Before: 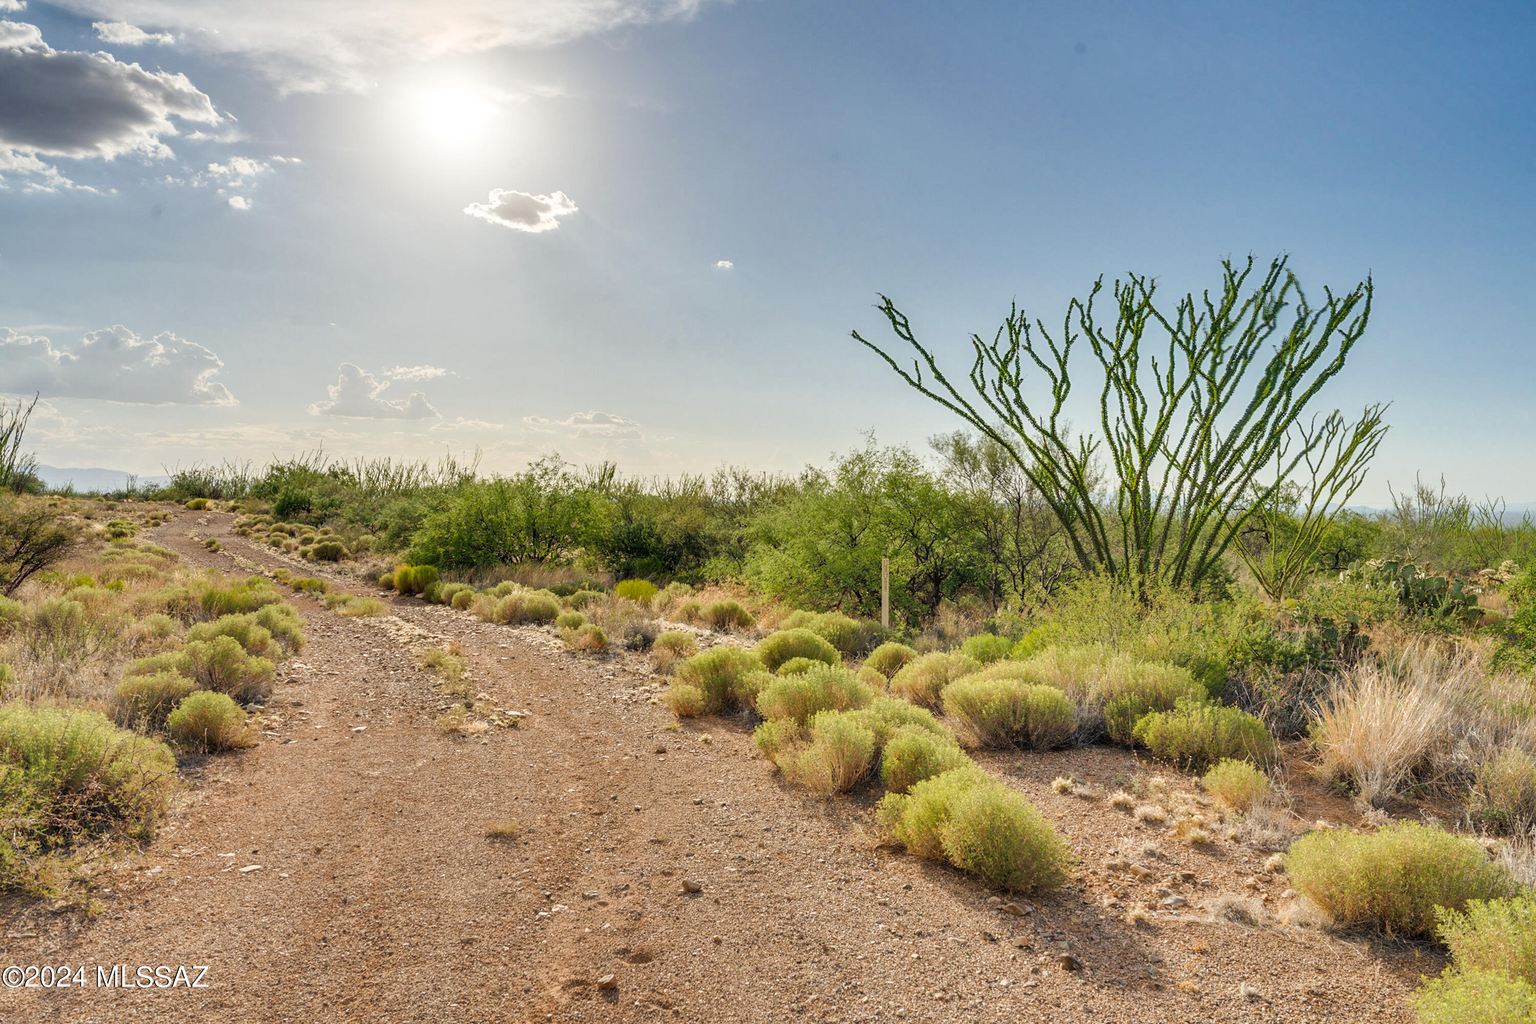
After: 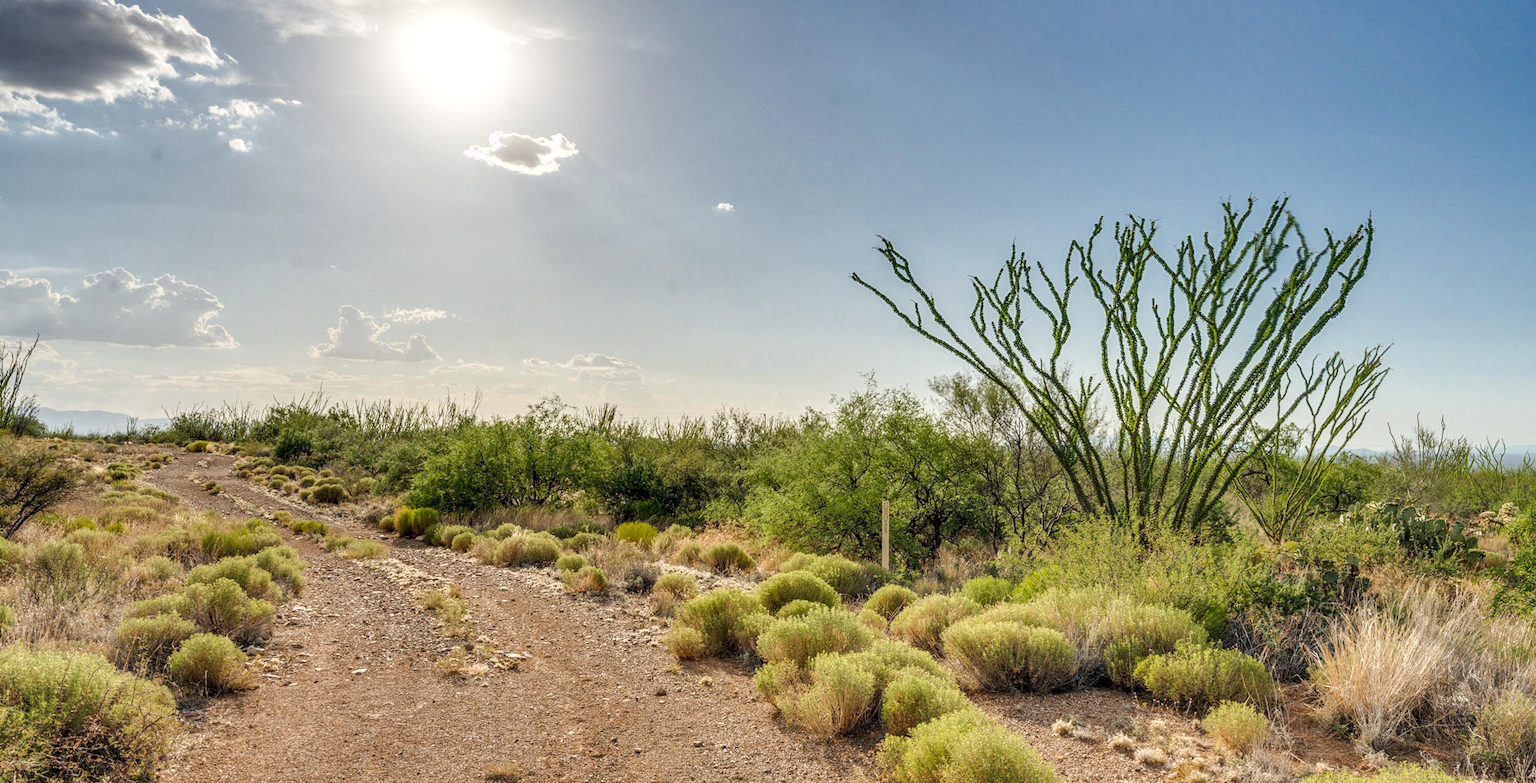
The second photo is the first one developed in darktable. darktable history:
crop: top 5.663%, bottom 17.787%
local contrast: detail 130%
exposure: exposure -0.04 EV
